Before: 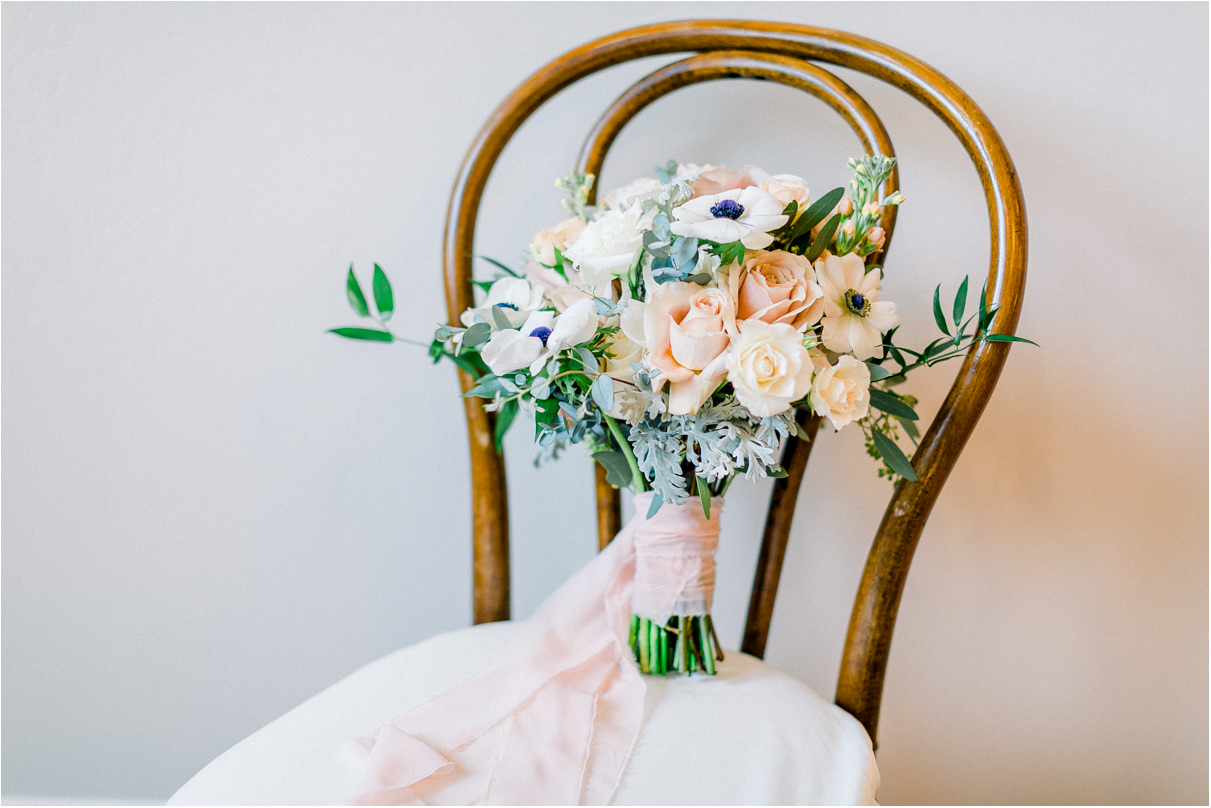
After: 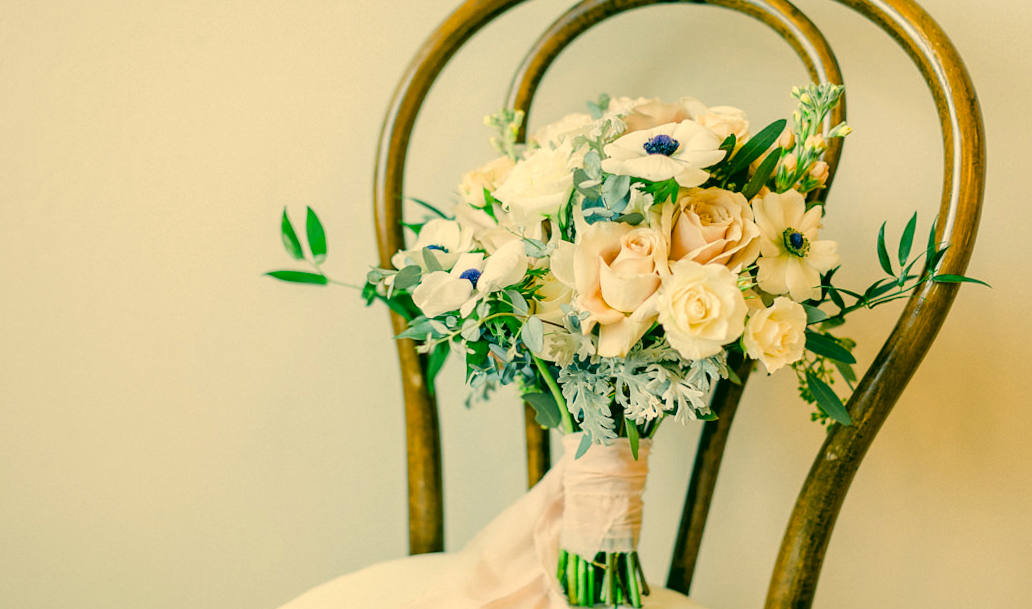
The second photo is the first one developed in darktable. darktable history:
rotate and perspective: rotation 0.062°, lens shift (vertical) 0.115, lens shift (horizontal) -0.133, crop left 0.047, crop right 0.94, crop top 0.061, crop bottom 0.94
crop: top 7.49%, right 9.717%, bottom 11.943%
white balance: emerald 1
color correction: highlights a* 5.62, highlights b* 33.57, shadows a* -25.86, shadows b* 4.02
